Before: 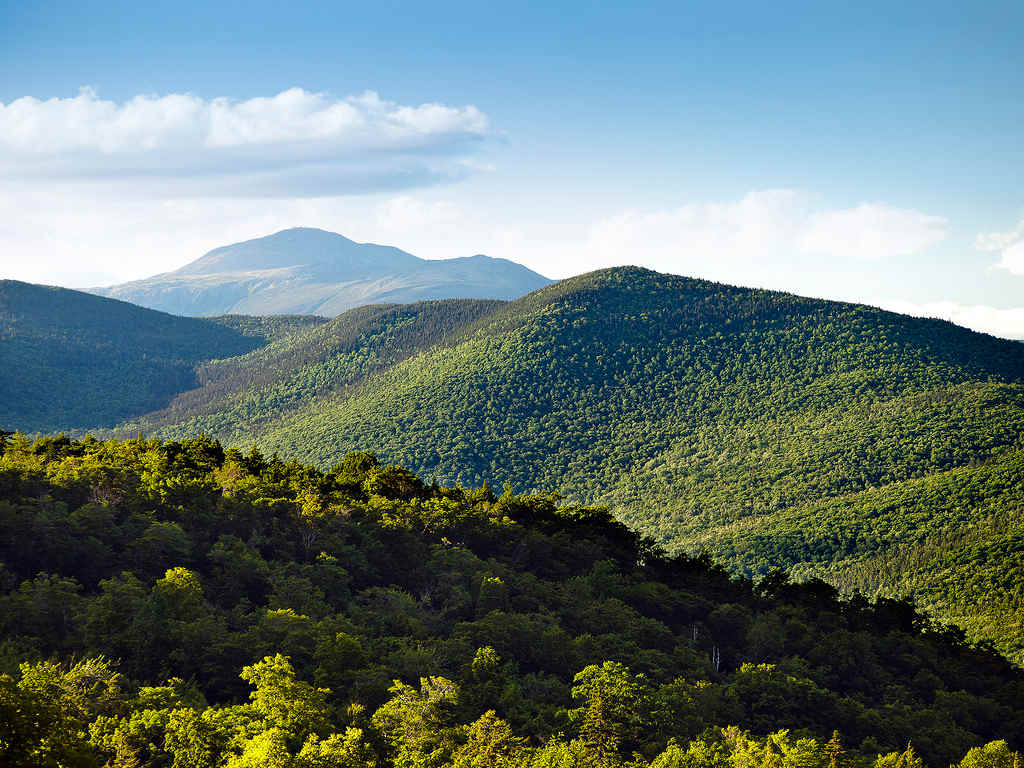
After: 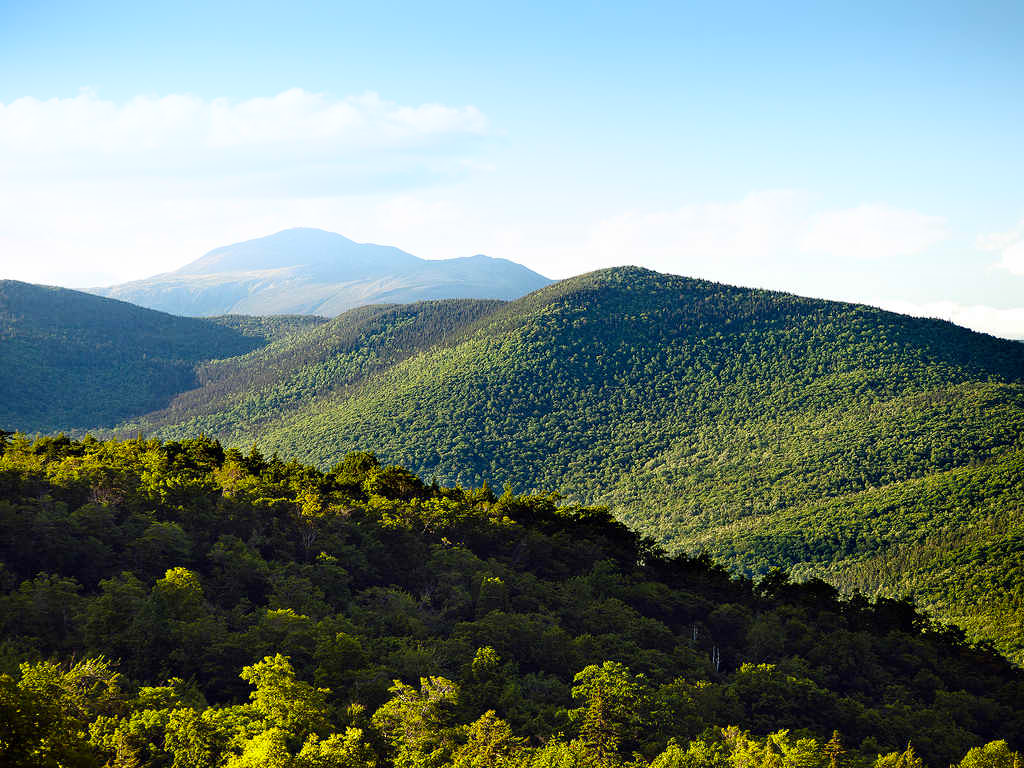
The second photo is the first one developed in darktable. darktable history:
color zones: curves: ch1 [(0, 0.523) (0.143, 0.545) (0.286, 0.52) (0.429, 0.506) (0.571, 0.503) (0.714, 0.503) (0.857, 0.508) (1, 0.523)]
shadows and highlights: shadows -21.72, highlights 99.95, soften with gaussian
